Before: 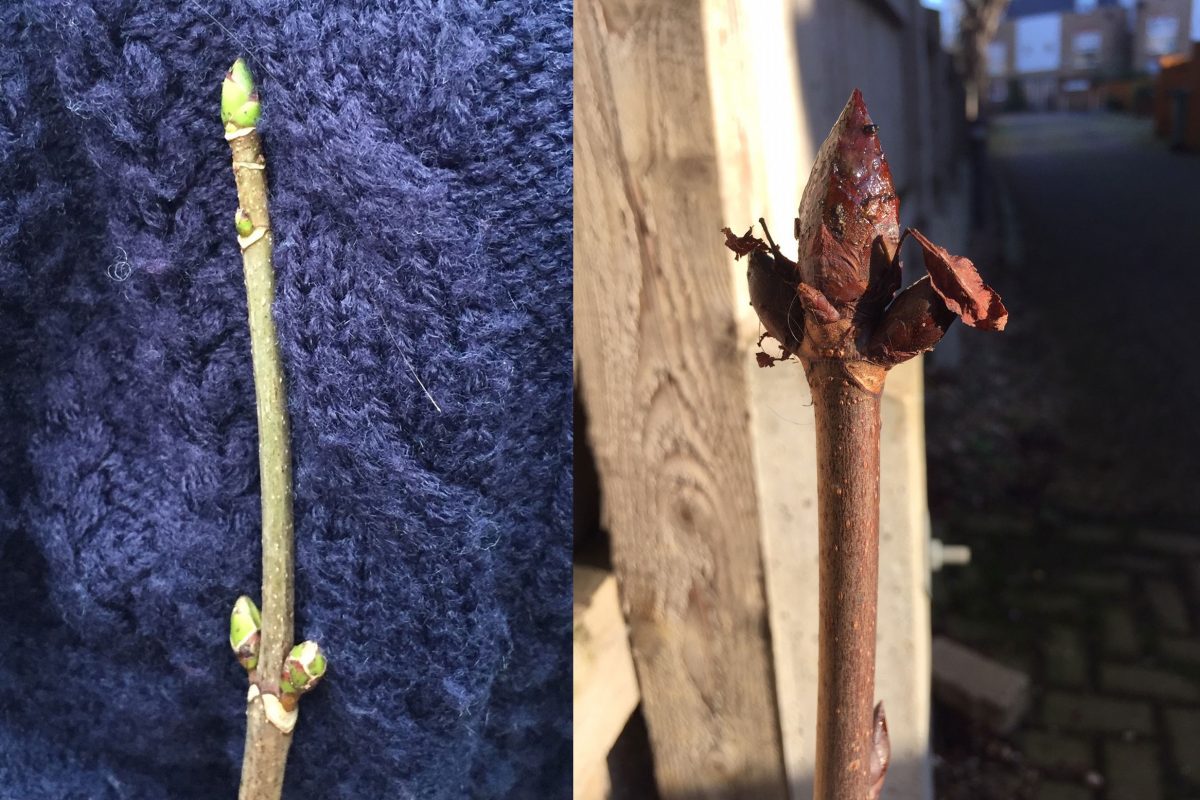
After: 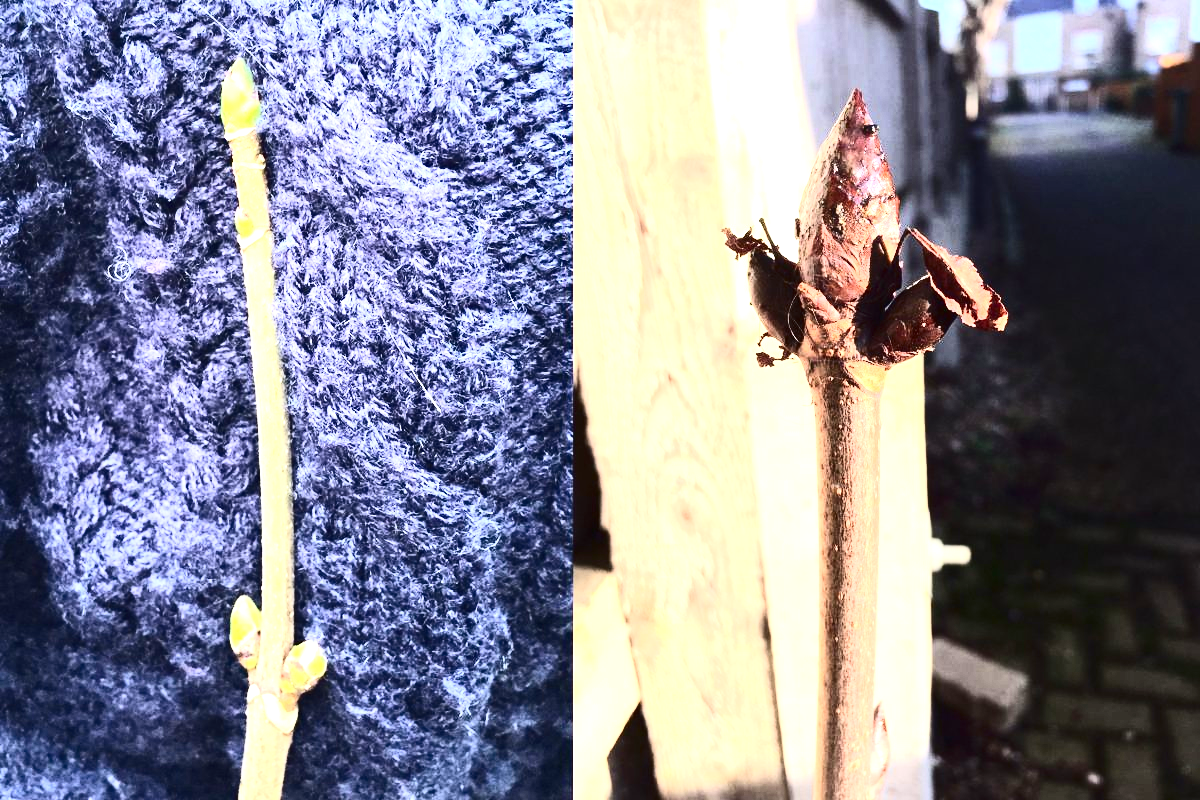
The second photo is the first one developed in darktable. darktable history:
exposure: exposure 2.038 EV, compensate highlight preservation false
contrast brightness saturation: contrast 0.49, saturation -0.102
